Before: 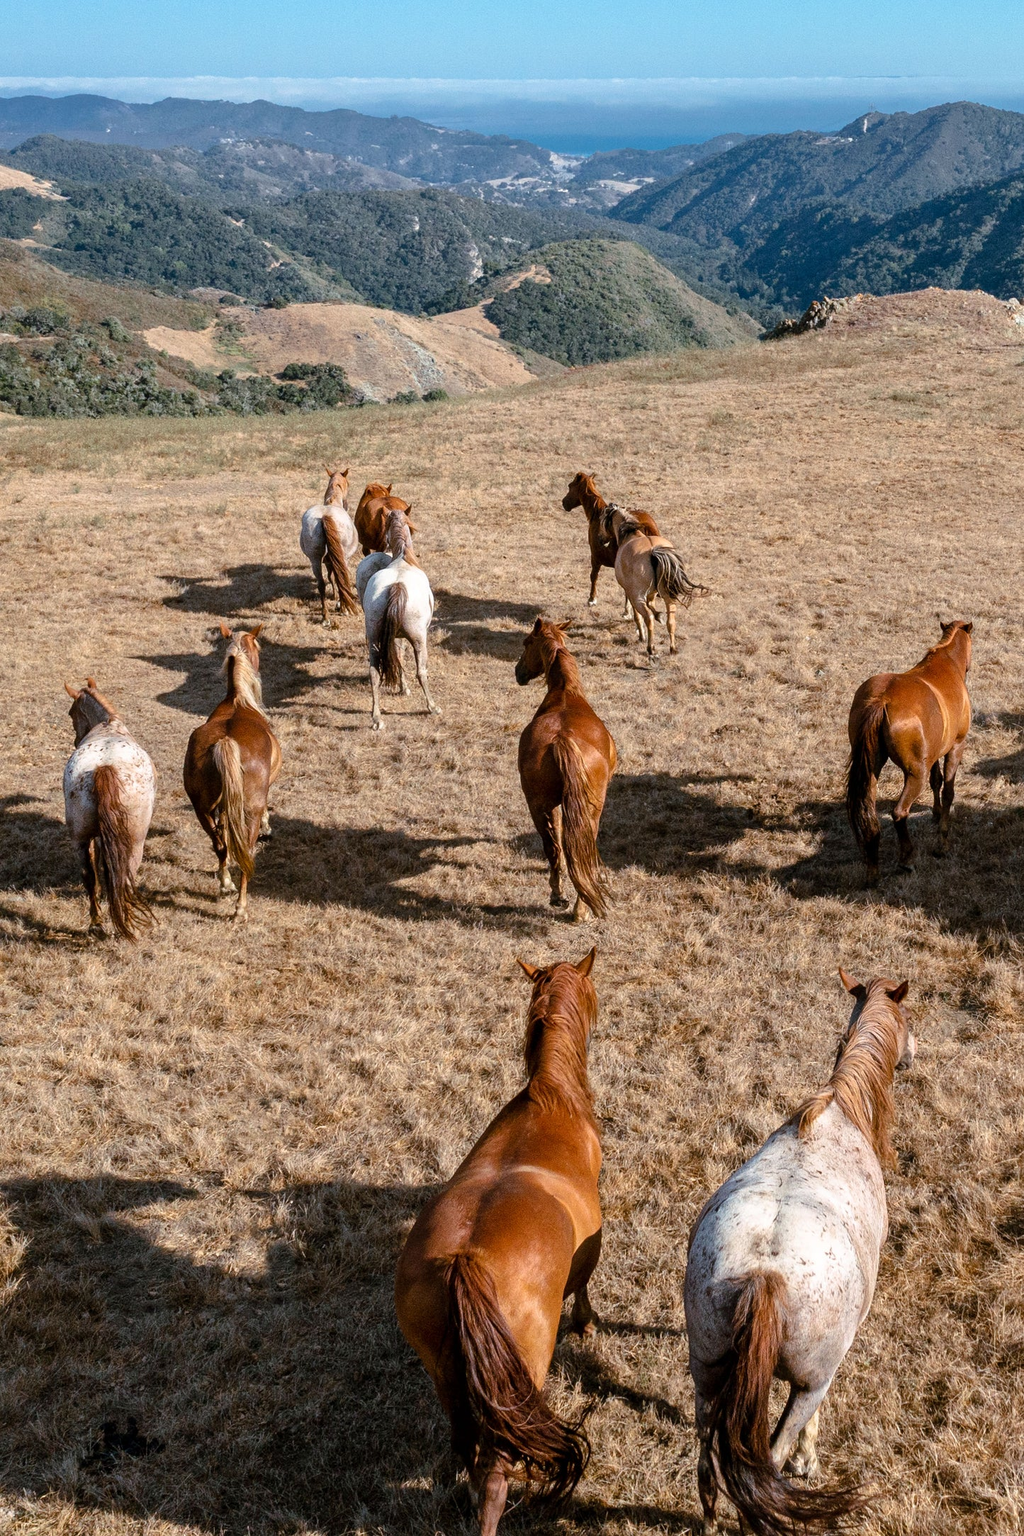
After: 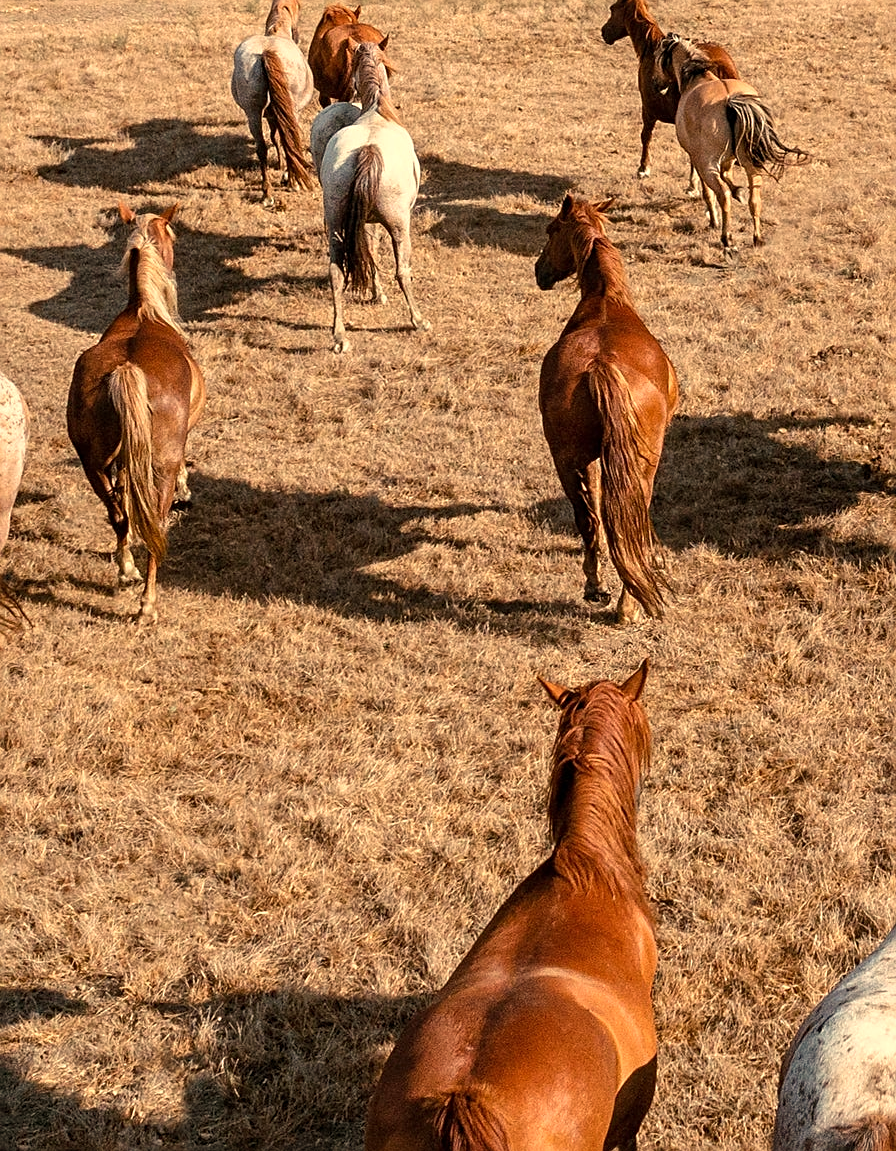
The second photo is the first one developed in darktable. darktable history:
crop: left 13.312%, top 31.28%, right 24.627%, bottom 15.582%
white balance: red 1.123, blue 0.83
sharpen: on, module defaults
